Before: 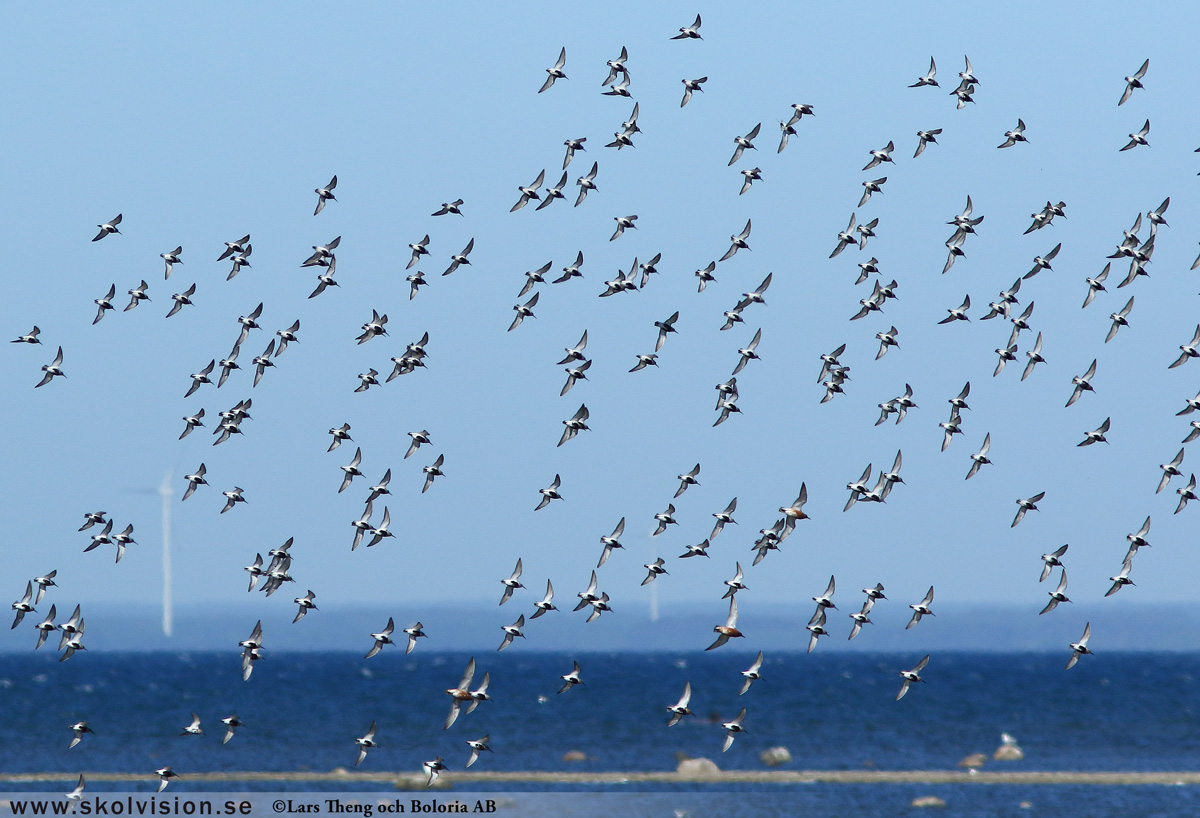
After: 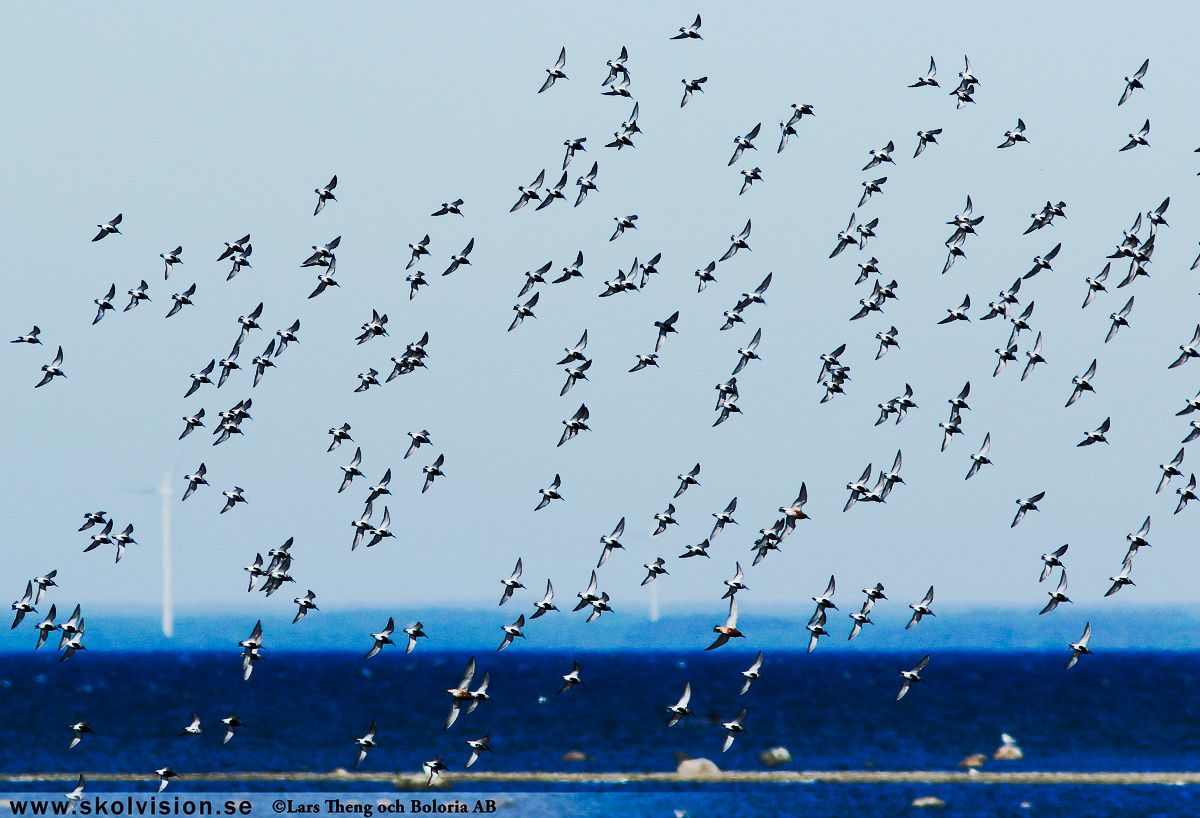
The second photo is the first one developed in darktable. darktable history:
local contrast: mode bilateral grid, contrast 10, coarseness 25, detail 115%, midtone range 0.2
tone curve: curves: ch0 [(0, 0) (0.003, 0.005) (0.011, 0.007) (0.025, 0.009) (0.044, 0.013) (0.069, 0.017) (0.1, 0.02) (0.136, 0.029) (0.177, 0.052) (0.224, 0.086) (0.277, 0.129) (0.335, 0.188) (0.399, 0.256) (0.468, 0.361) (0.543, 0.526) (0.623, 0.696) (0.709, 0.784) (0.801, 0.85) (0.898, 0.882) (1, 1)], preserve colors none
